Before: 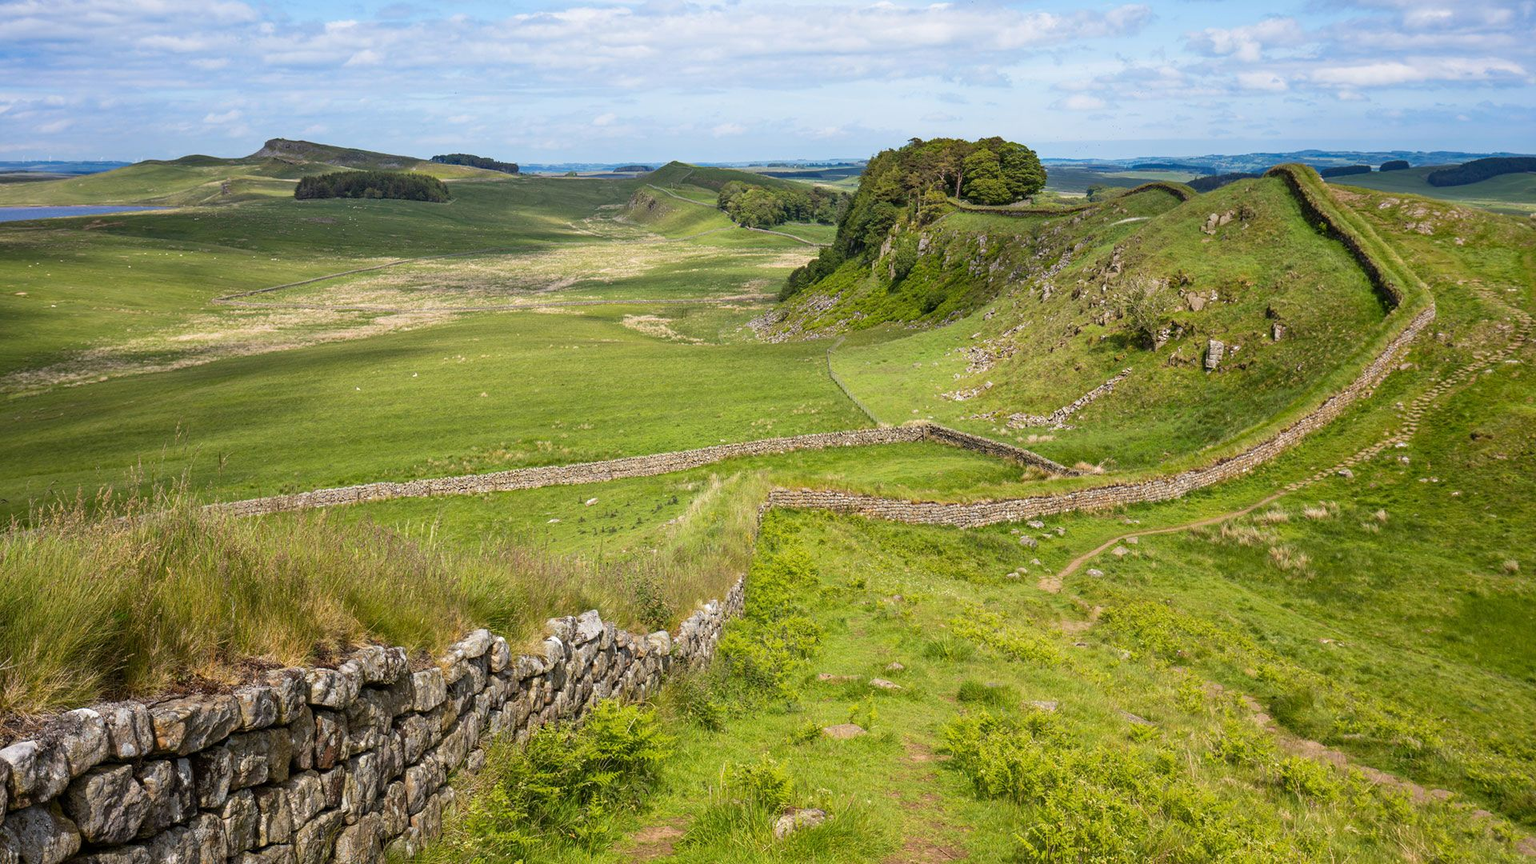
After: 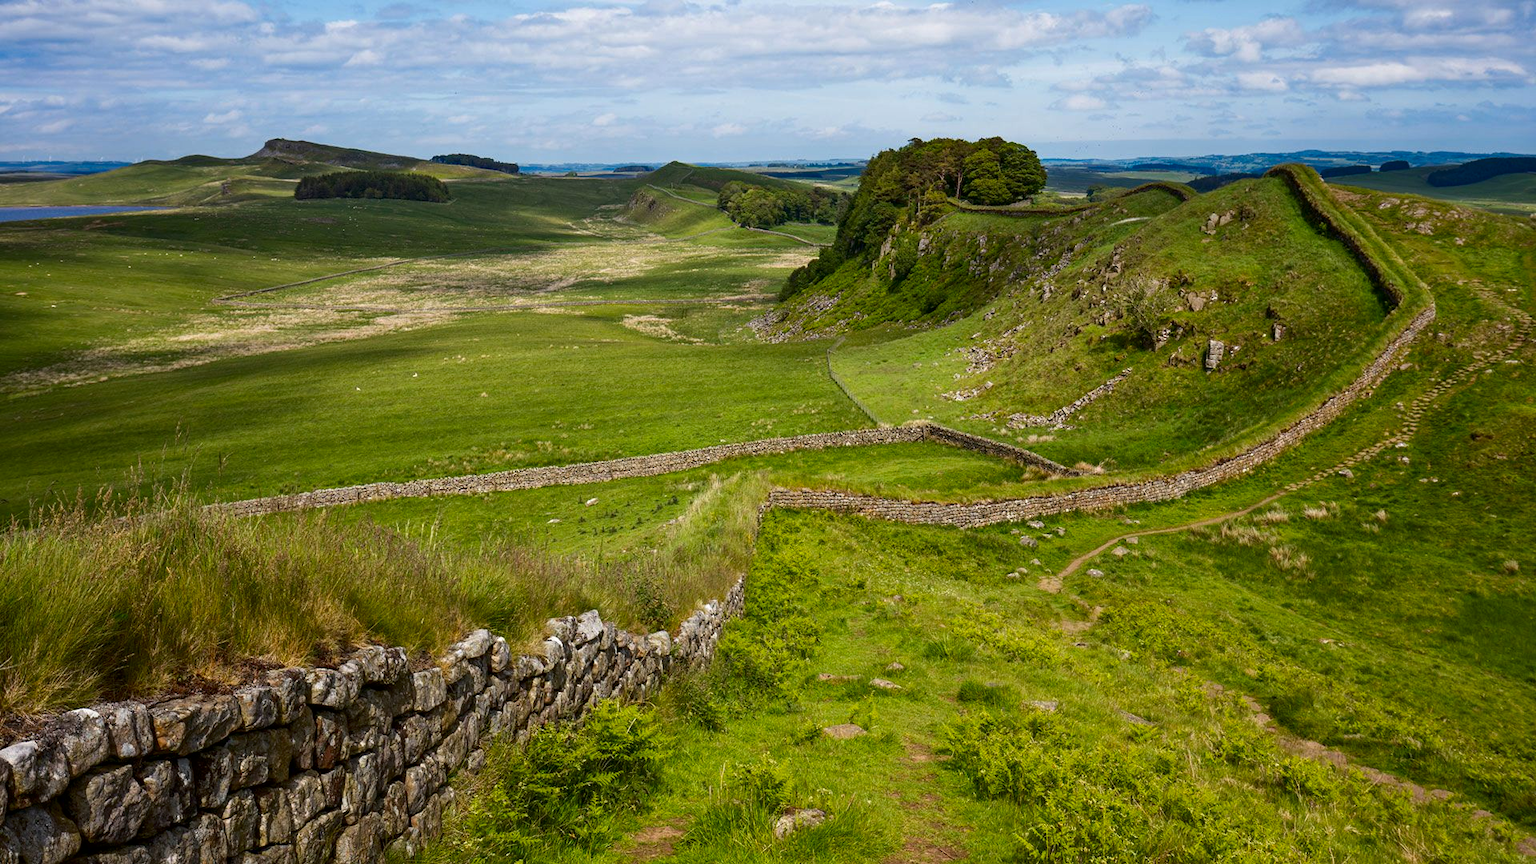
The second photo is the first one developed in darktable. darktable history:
contrast brightness saturation: brightness -0.208, saturation 0.079
